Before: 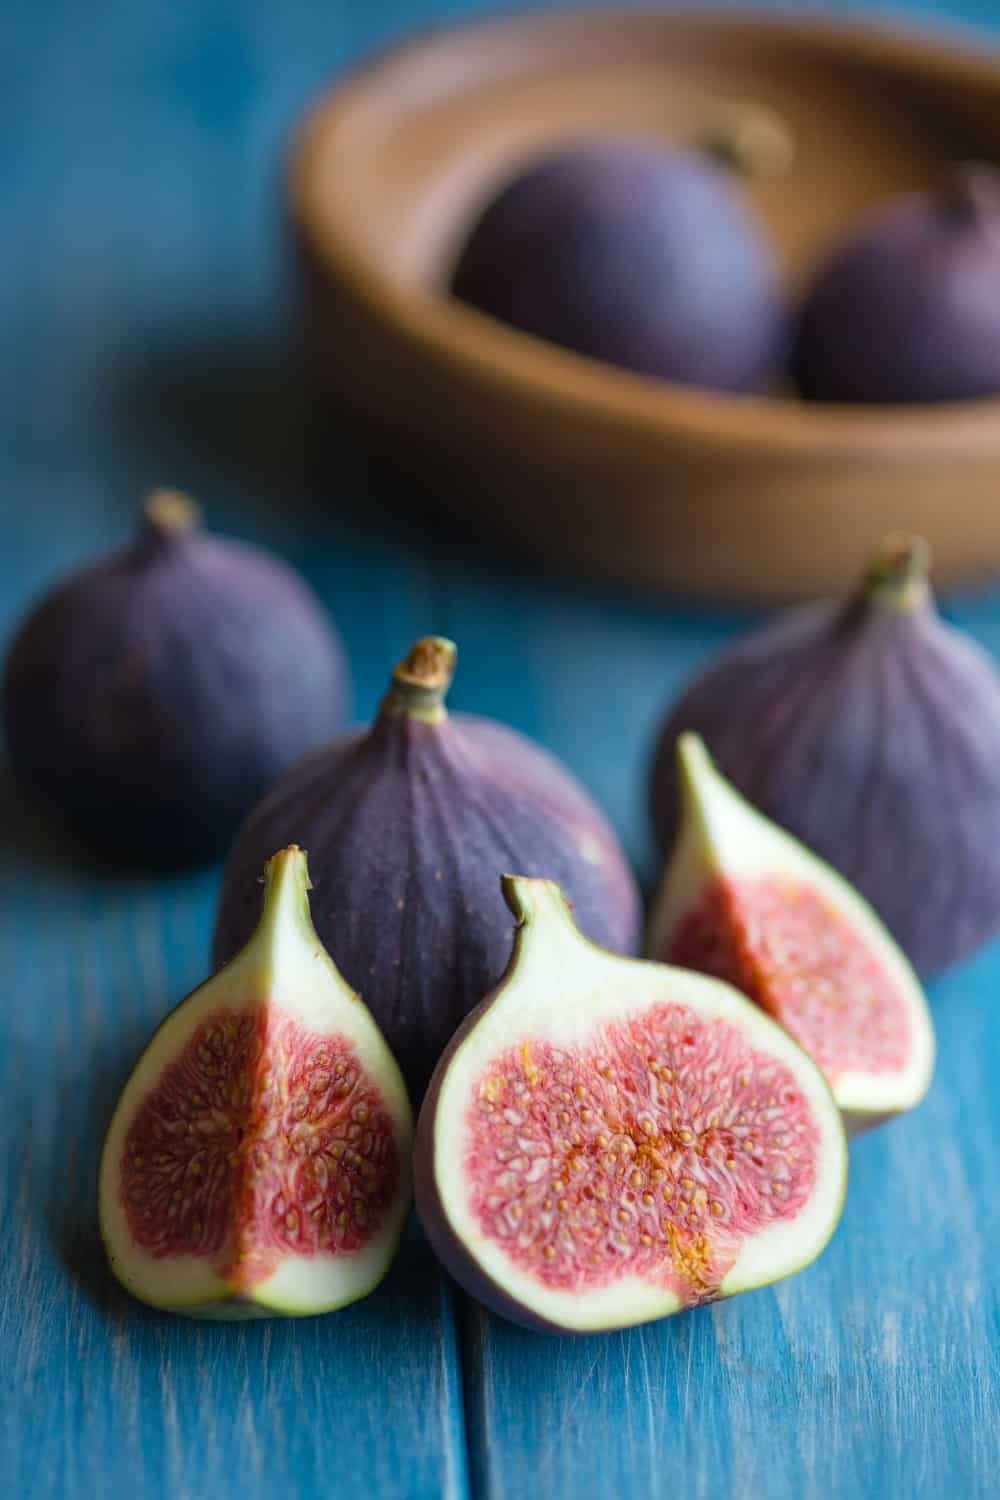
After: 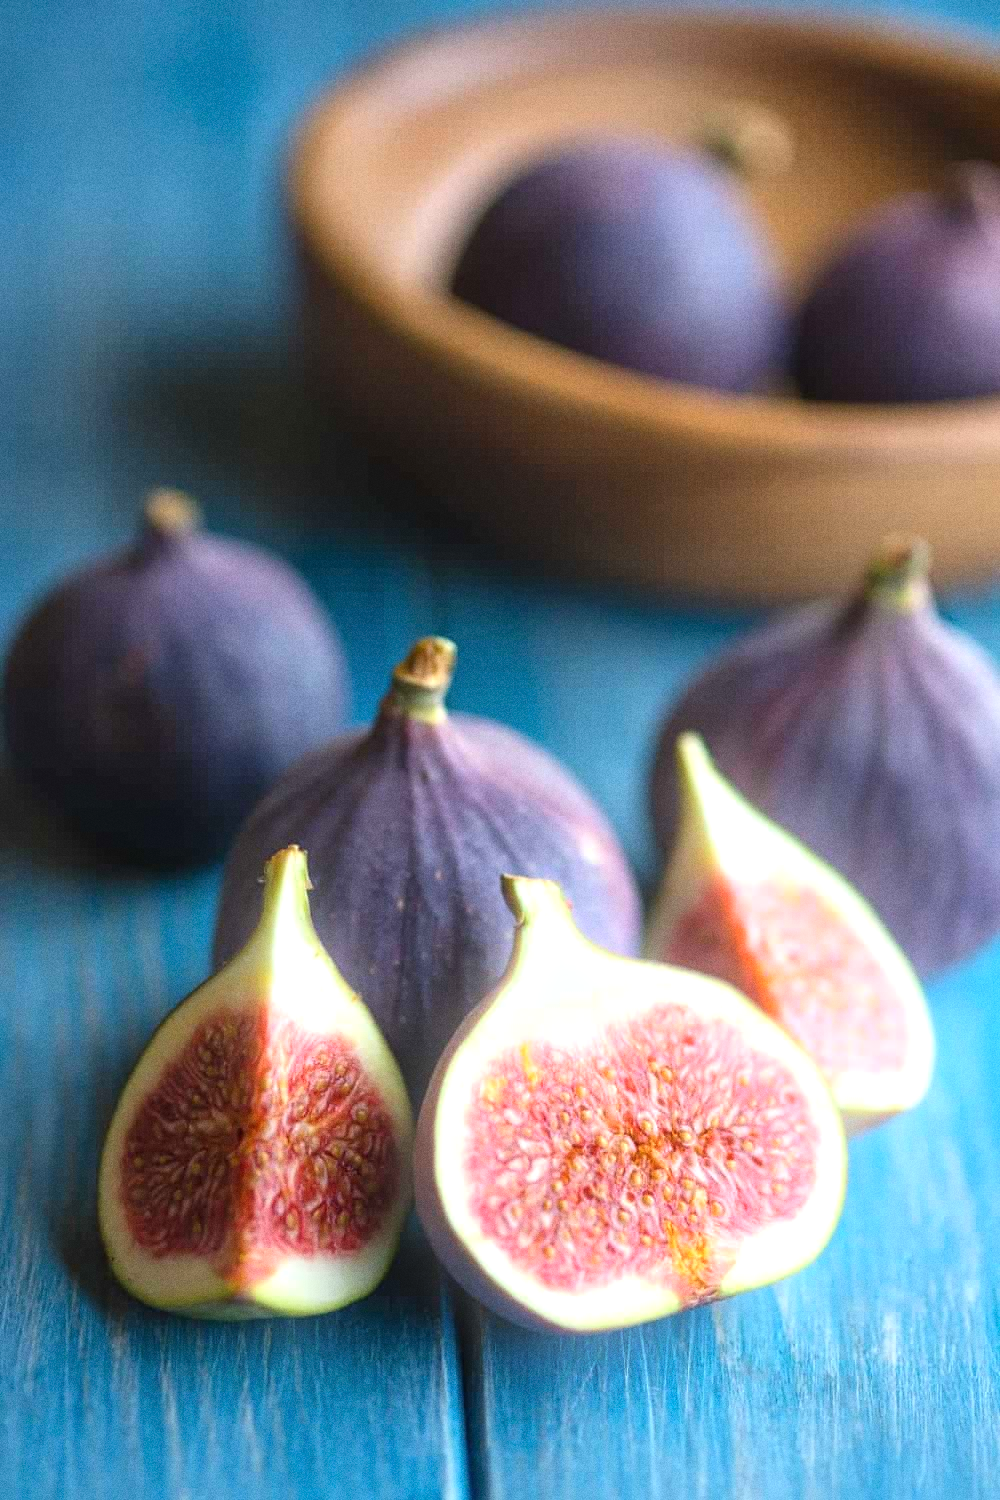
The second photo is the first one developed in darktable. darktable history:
grain: coarseness 0.09 ISO
exposure: black level correction 0, exposure 0.7 EV, compensate exposure bias true, compensate highlight preservation false
bloom: size 9%, threshold 100%, strength 7%
